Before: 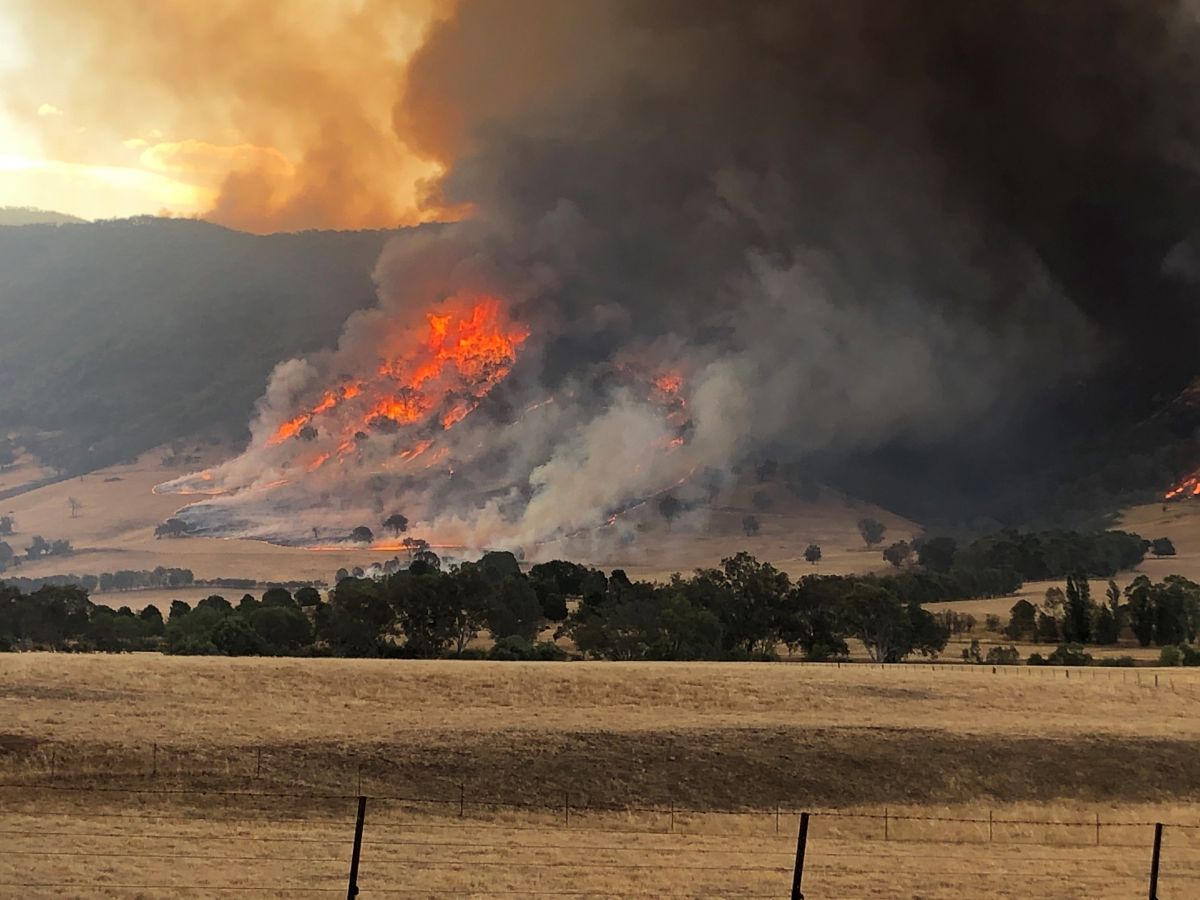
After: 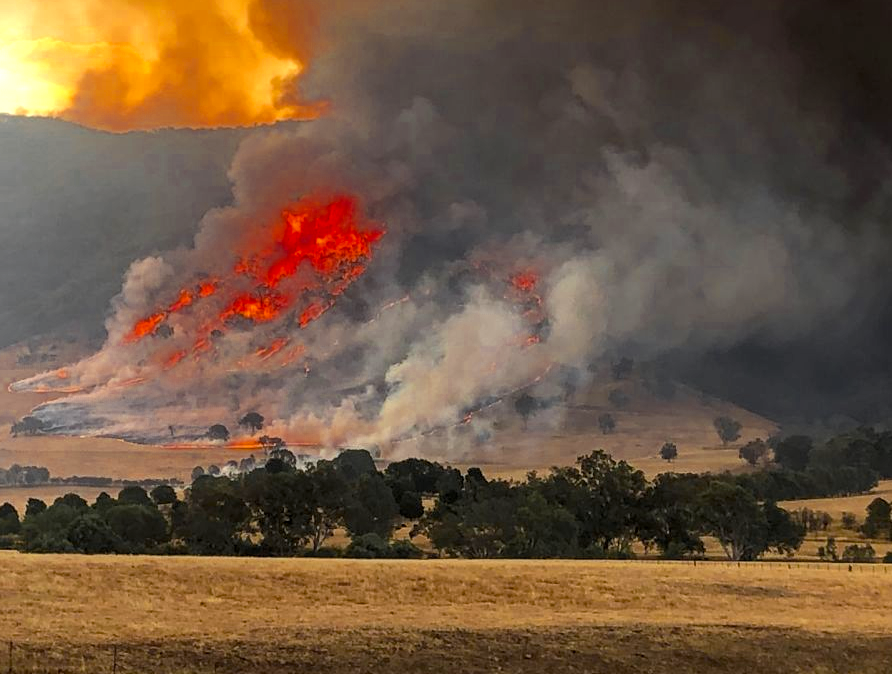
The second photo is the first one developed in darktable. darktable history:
crop and rotate: left 12.081%, top 11.352%, right 13.527%, bottom 13.68%
base curve: curves: ch0 [(0, 0) (0.303, 0.277) (1, 1)], preserve colors none
levels: black 8.57%
color balance rgb: perceptual saturation grading › global saturation 30.177%, perceptual brilliance grading › global brilliance 10.326%, perceptual brilliance grading › shadows 15.528%
color zones: curves: ch0 [(0.035, 0.242) (0.25, 0.5) (0.384, 0.214) (0.488, 0.255) (0.75, 0.5)]; ch1 [(0.063, 0.379) (0.25, 0.5) (0.354, 0.201) (0.489, 0.085) (0.729, 0.271)]; ch2 [(0.25, 0.5) (0.38, 0.517) (0.442, 0.51) (0.735, 0.456)]
exposure: compensate highlight preservation false
local contrast: on, module defaults
